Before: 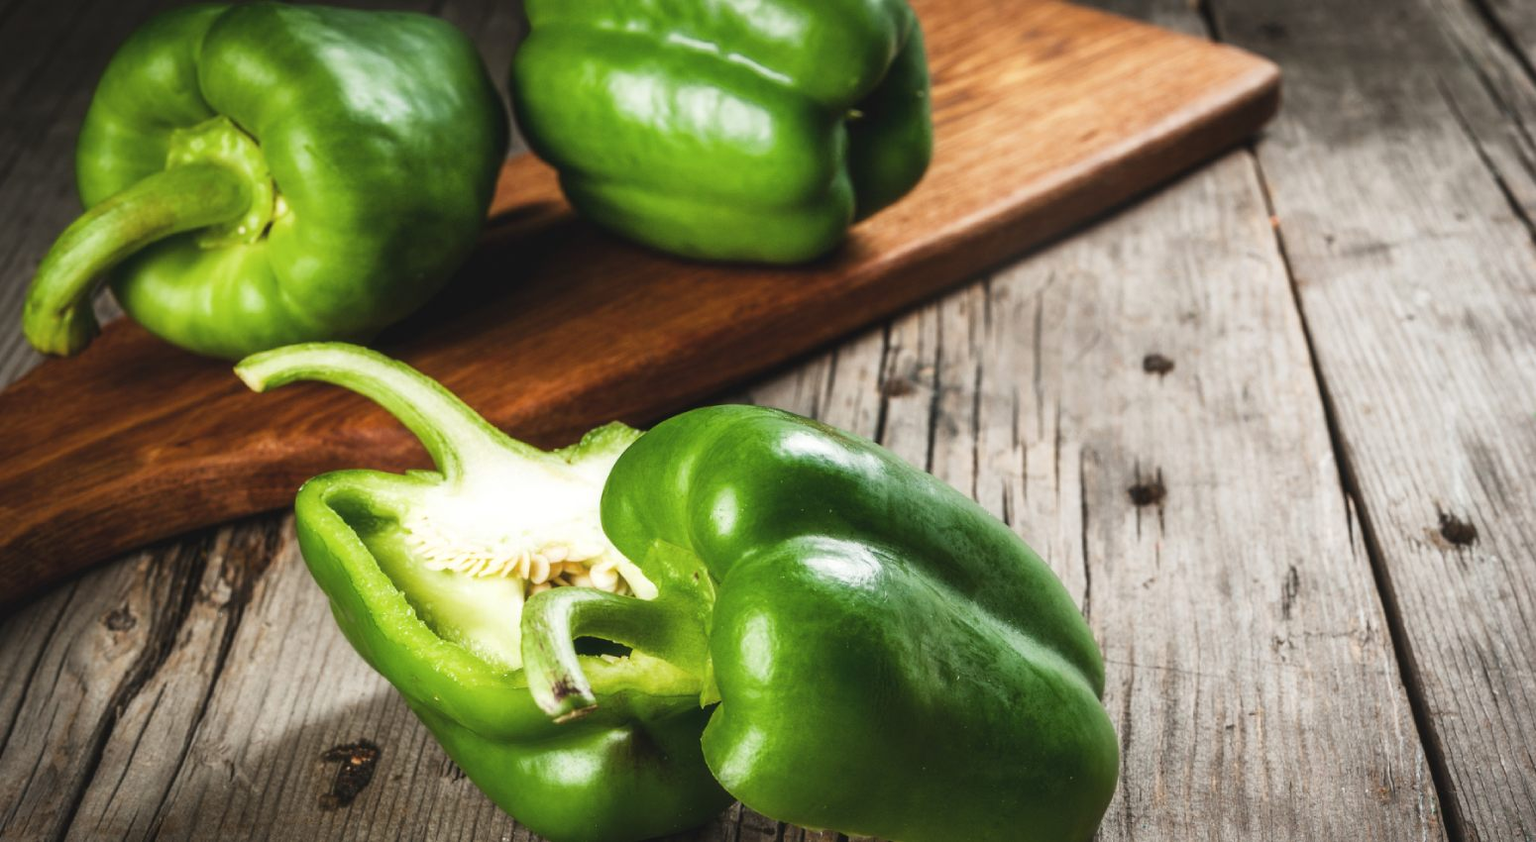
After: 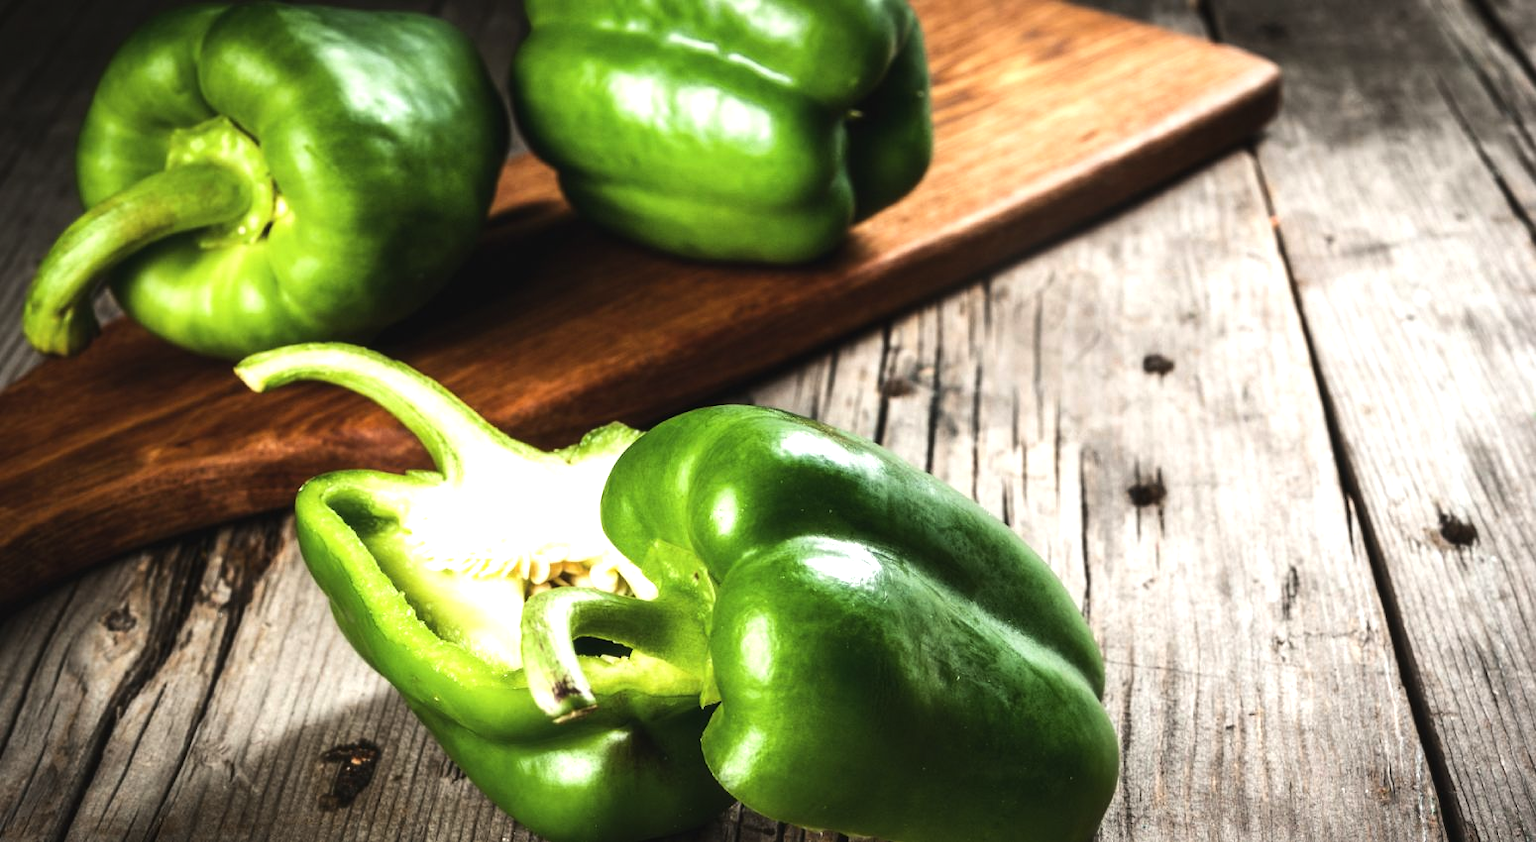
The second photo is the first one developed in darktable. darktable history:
tone equalizer: -8 EV -0.75 EV, -7 EV -0.7 EV, -6 EV -0.6 EV, -5 EV -0.4 EV, -3 EV 0.4 EV, -2 EV 0.6 EV, -1 EV 0.7 EV, +0 EV 0.75 EV, edges refinement/feathering 500, mask exposure compensation -1.57 EV, preserve details no
white balance: emerald 1
